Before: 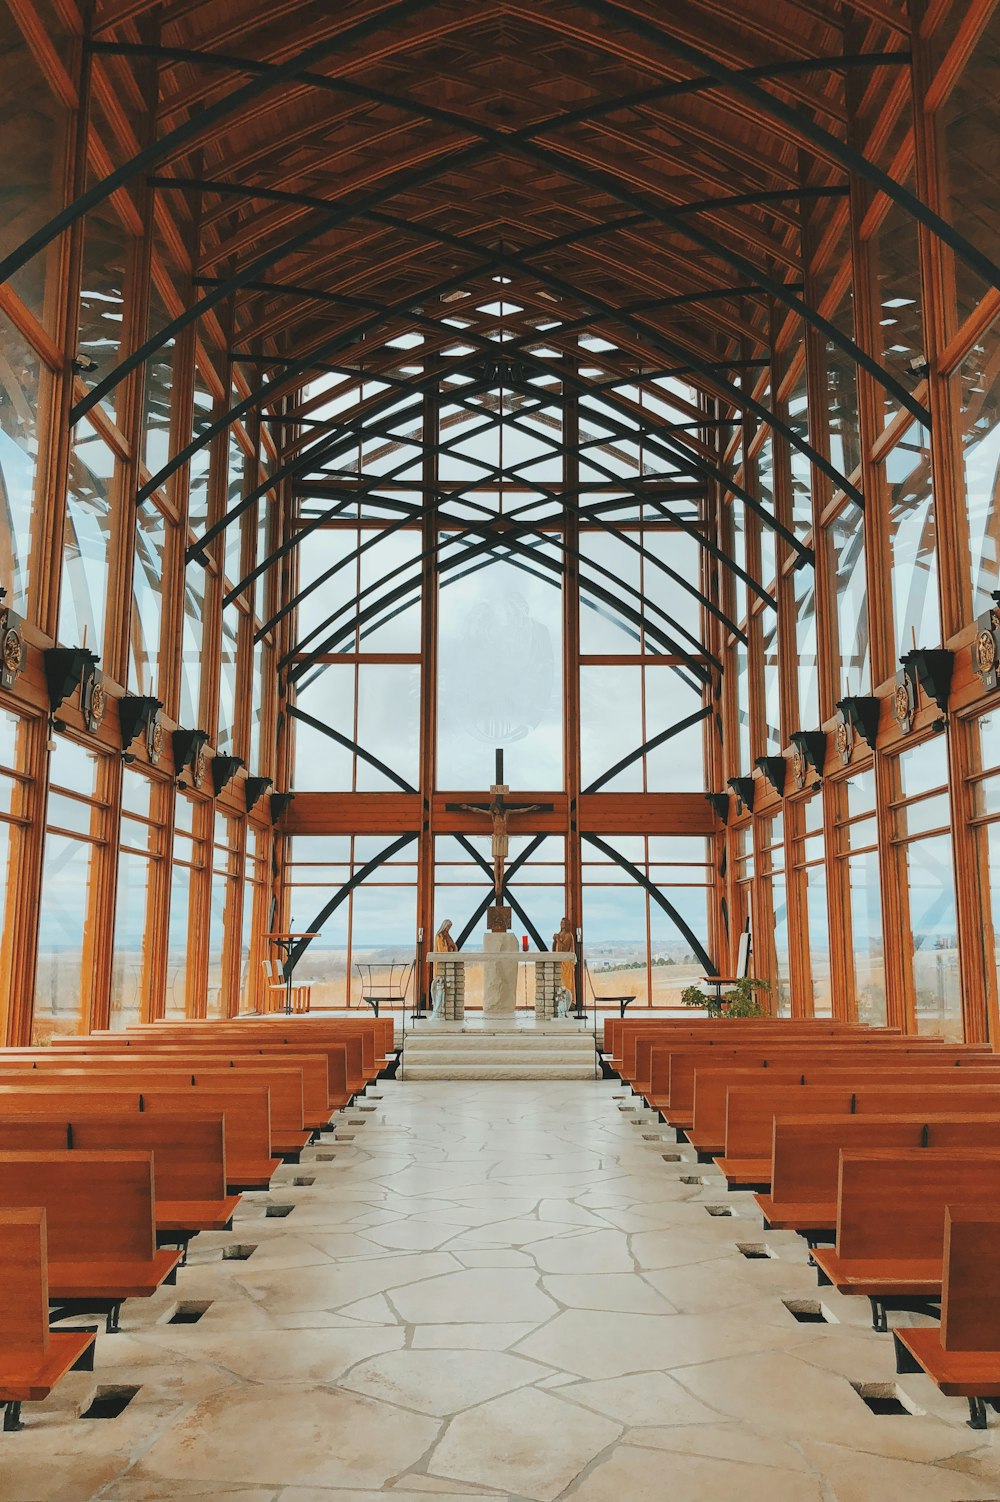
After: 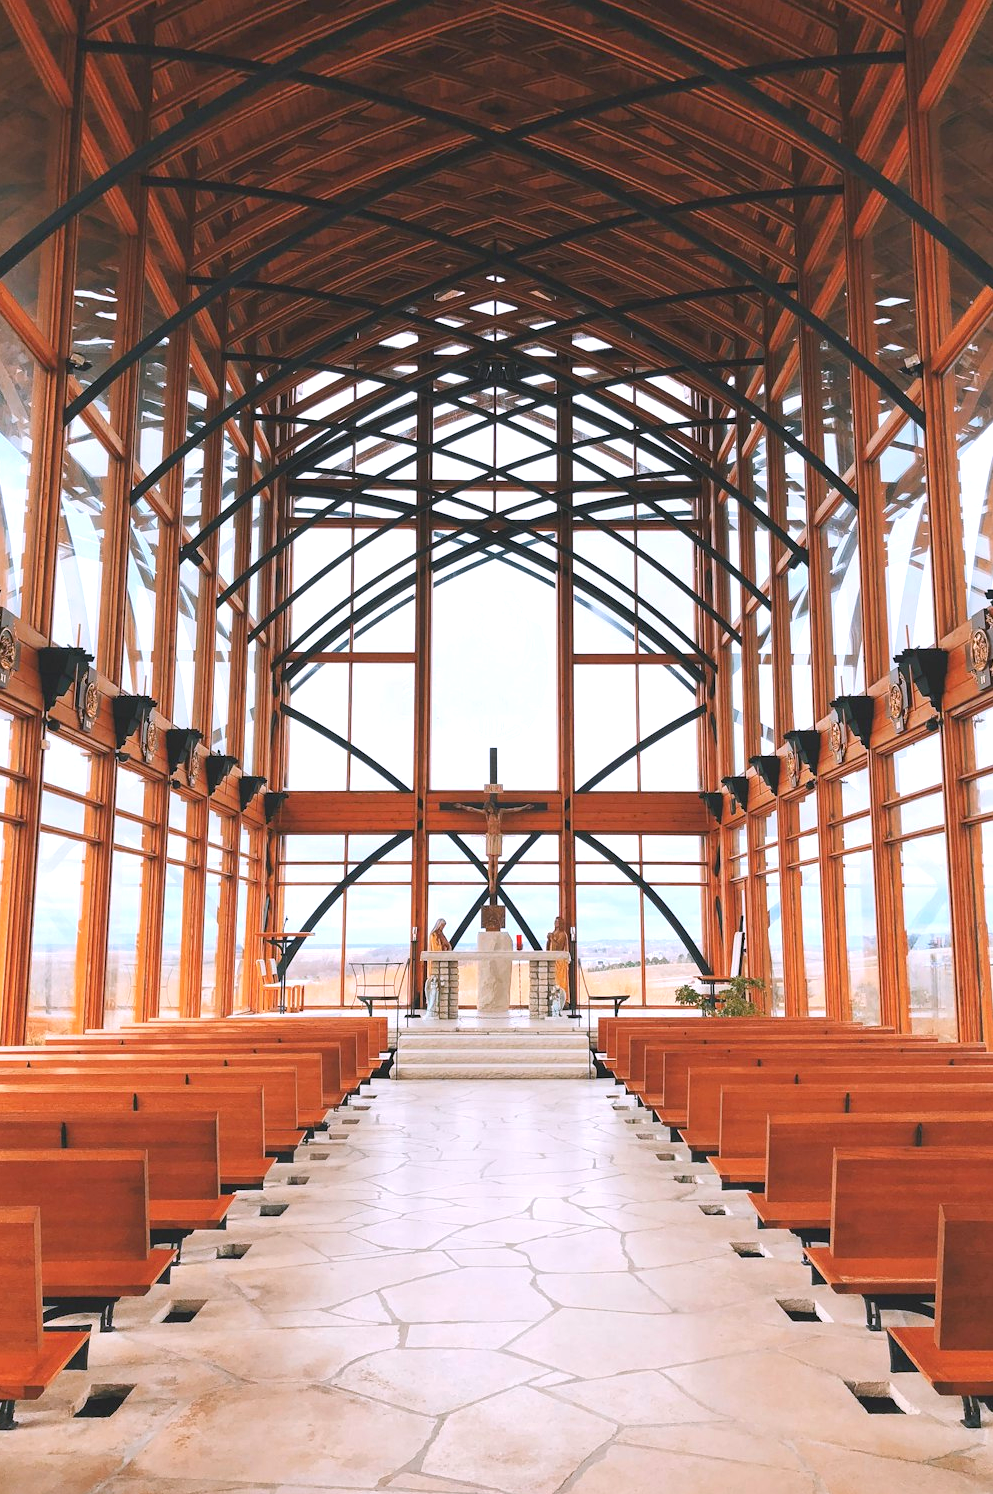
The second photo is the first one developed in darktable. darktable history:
white balance: red 1.066, blue 1.119
exposure: exposure 0.6 EV, compensate highlight preservation false
crop and rotate: left 0.614%, top 0.179%, bottom 0.309%
